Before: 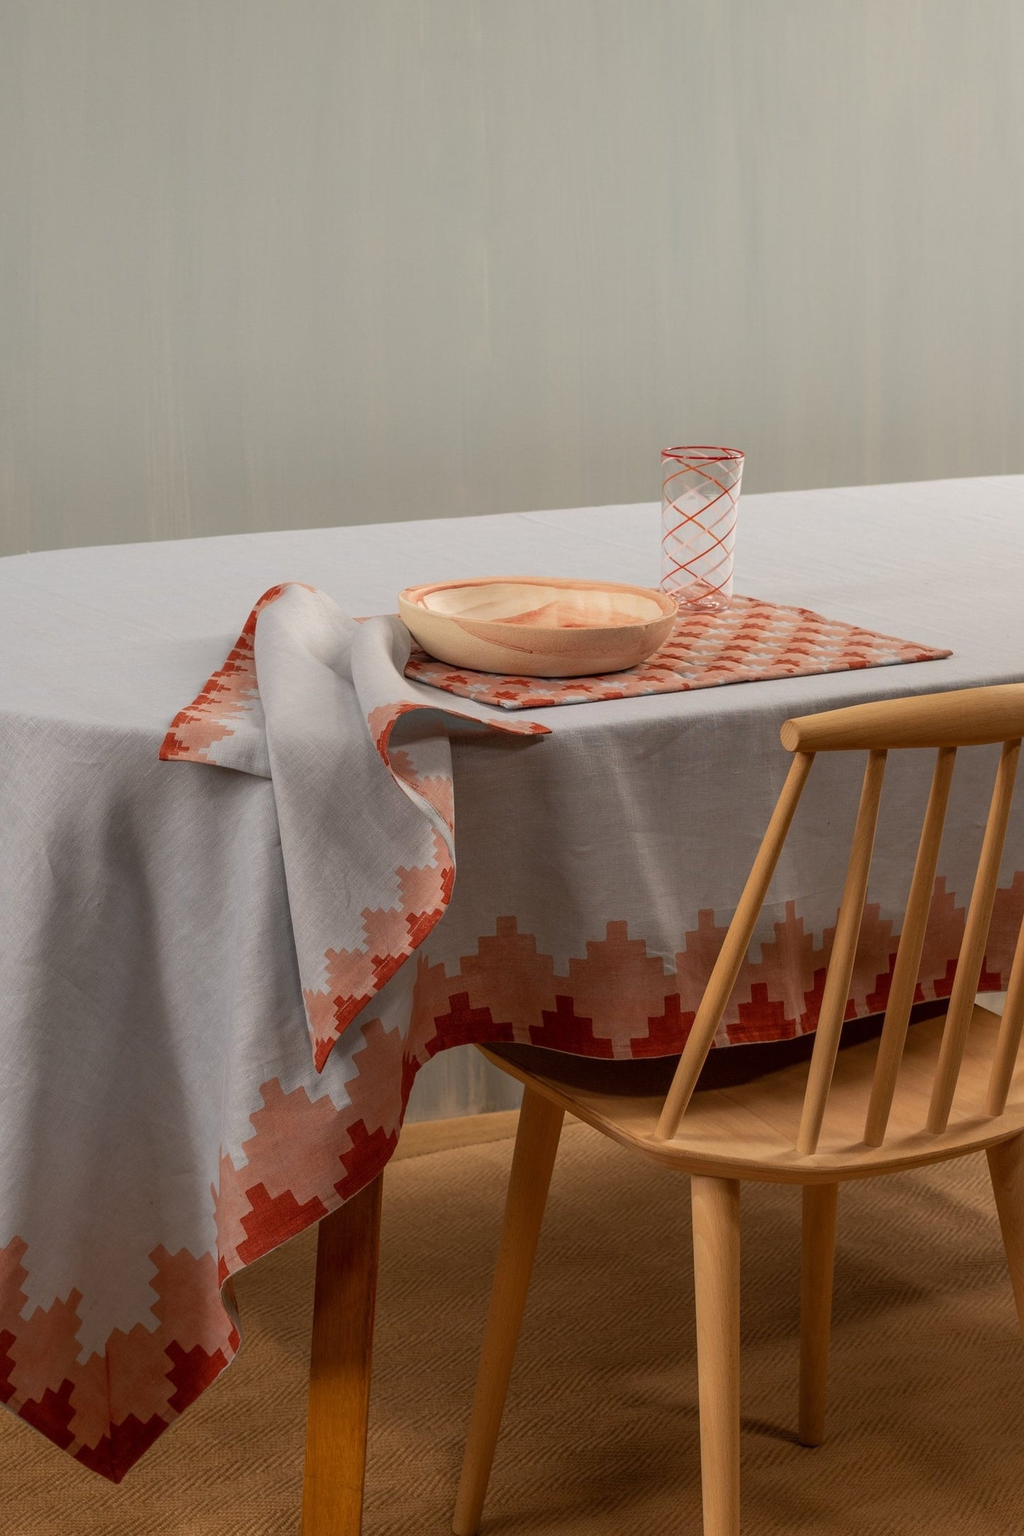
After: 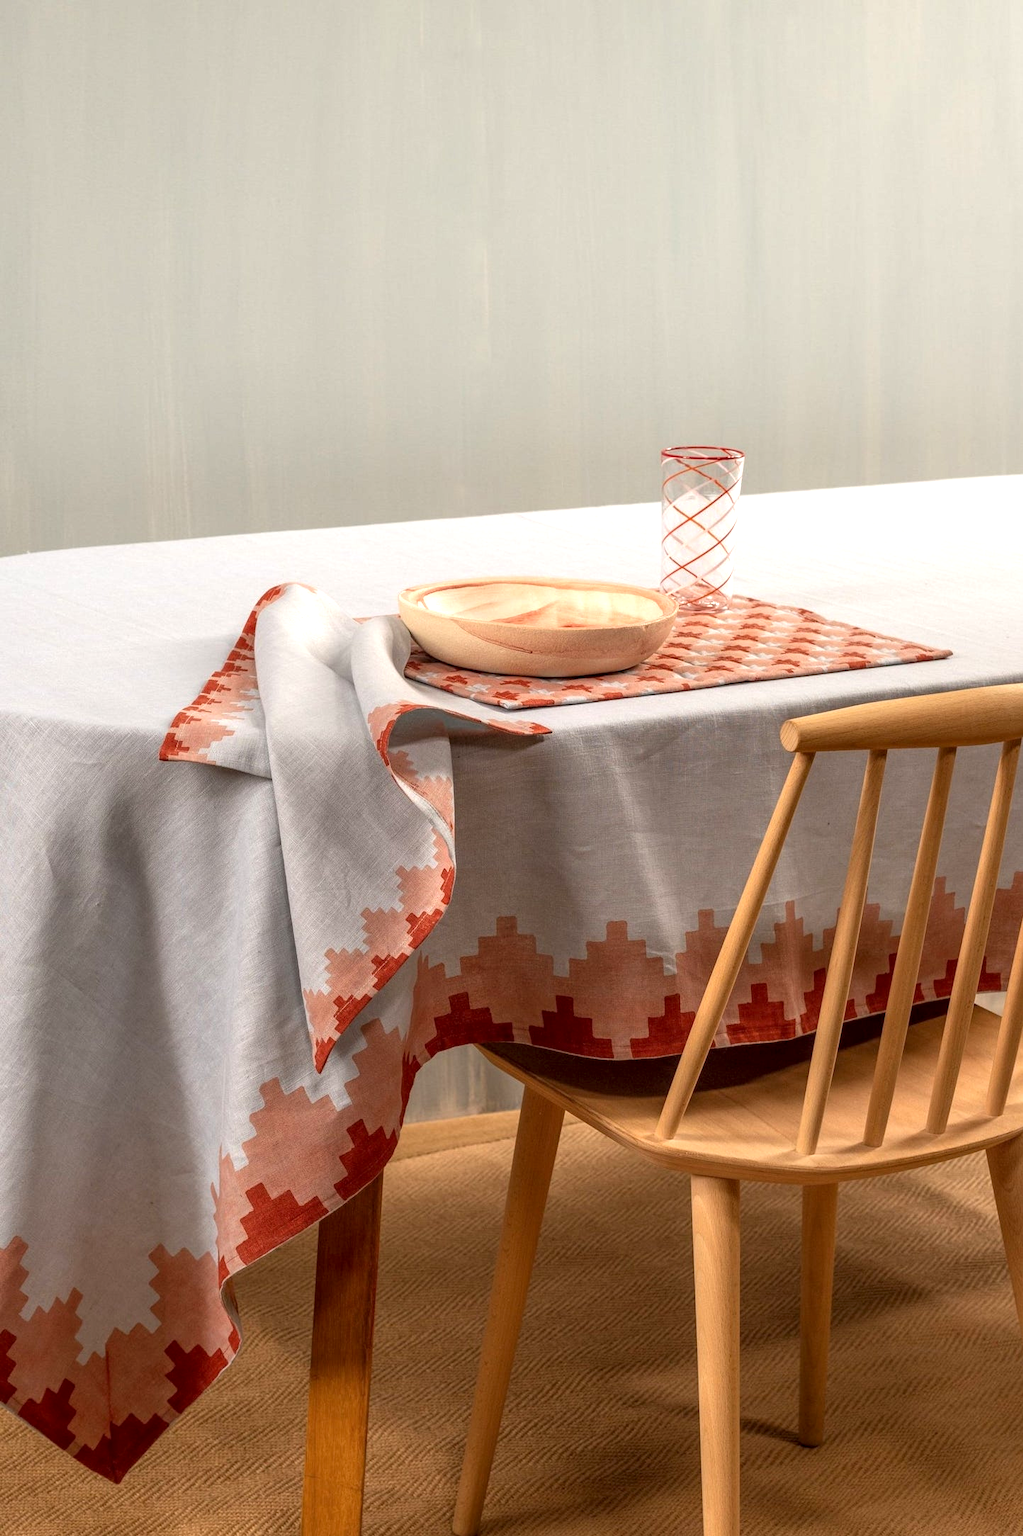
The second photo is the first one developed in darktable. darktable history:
local contrast: on, module defaults
exposure: exposure 0.766 EV, compensate highlight preservation false
